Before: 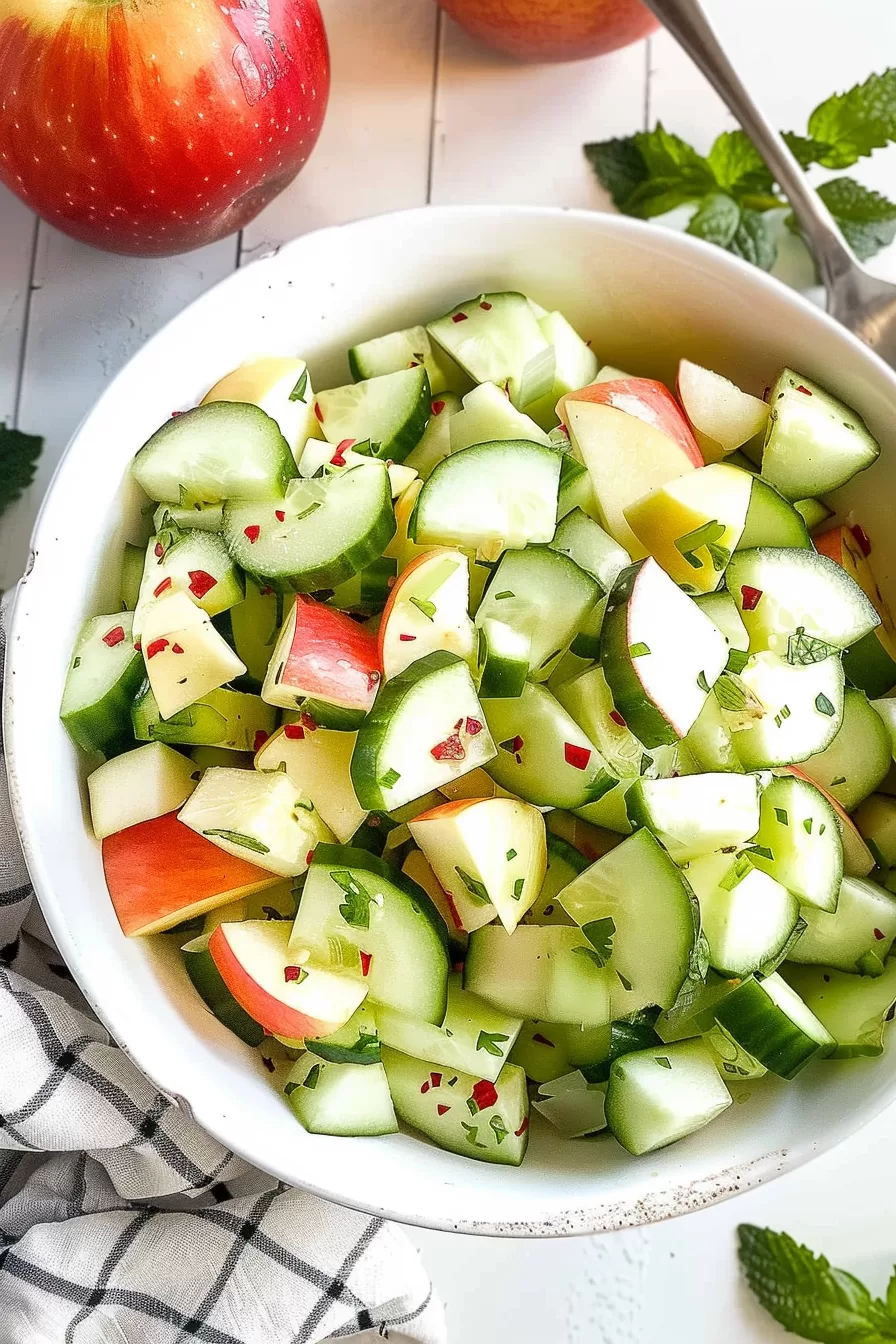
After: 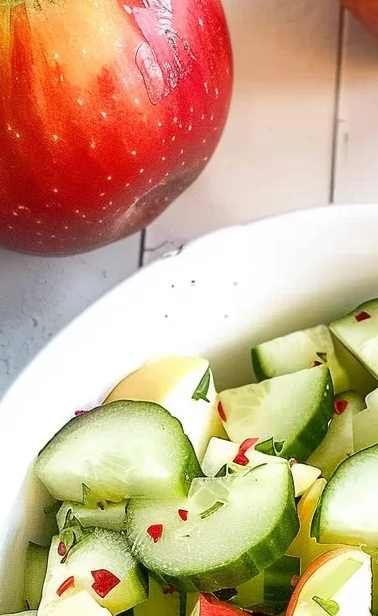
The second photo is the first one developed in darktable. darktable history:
crop and rotate: left 10.846%, top 0.119%, right 46.924%, bottom 54.02%
color zones: curves: ch0 [(0.25, 0.5) (0.423, 0.5) (0.443, 0.5) (0.521, 0.756) (0.568, 0.5) (0.576, 0.5) (0.75, 0.5)]; ch1 [(0.25, 0.5) (0.423, 0.5) (0.443, 0.5) (0.539, 0.873) (0.624, 0.565) (0.631, 0.5) (0.75, 0.5)]
